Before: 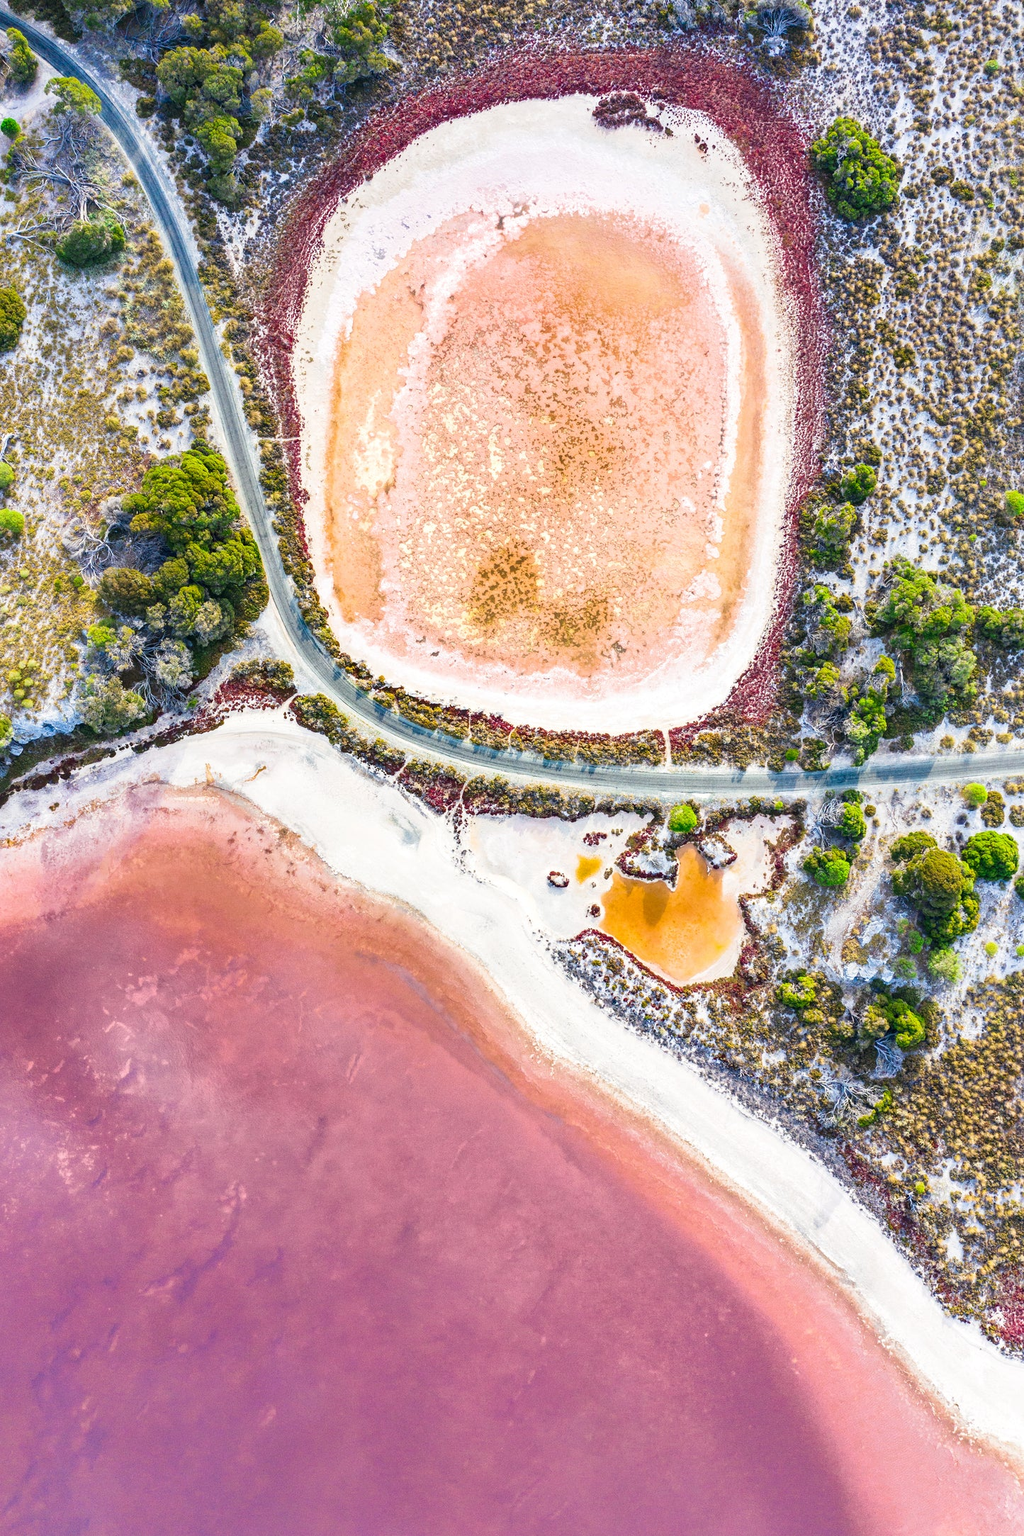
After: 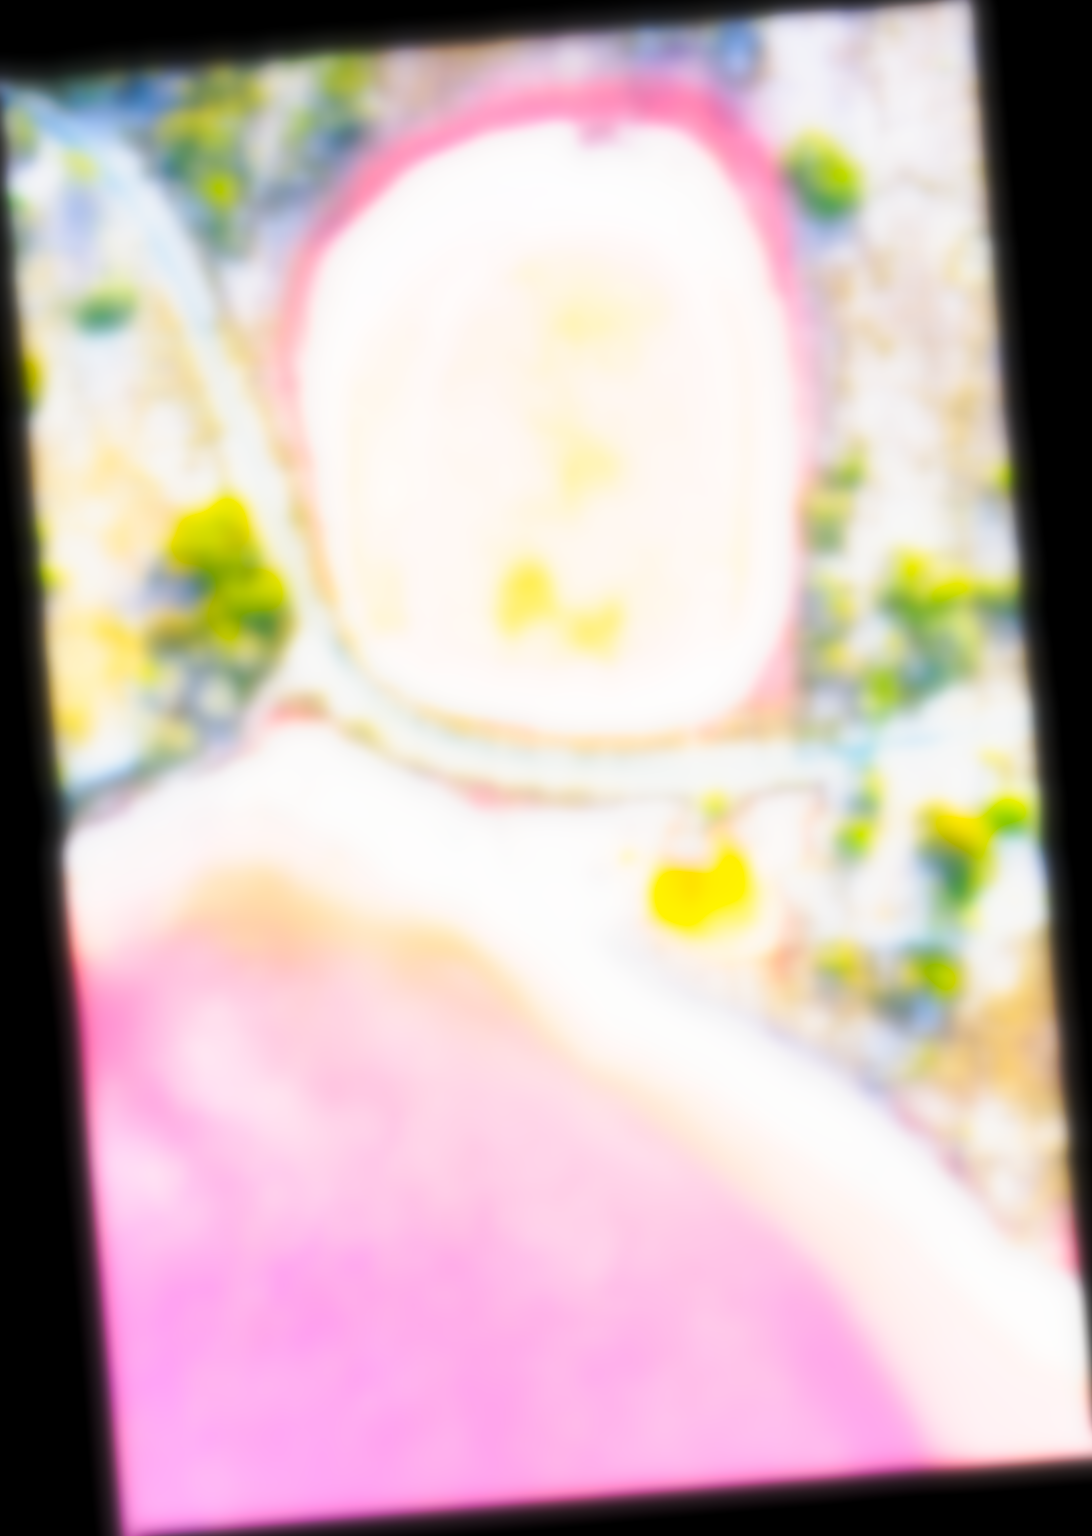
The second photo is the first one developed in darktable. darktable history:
color balance rgb: perceptual saturation grading › global saturation 25%, global vibrance 20%
levels: levels [0.018, 0.493, 1]
contrast equalizer: y [[0.439, 0.44, 0.442, 0.457, 0.493, 0.498], [0.5 ×6], [0.5 ×6], [0 ×6], [0 ×6]], mix 0.59
sharpen: on, module defaults
rotate and perspective: rotation -4.86°, automatic cropping off
tone curve: curves: ch0 [(0, 0) (0.003, 0.004) (0.011, 0.016) (0.025, 0.035) (0.044, 0.062) (0.069, 0.097) (0.1, 0.143) (0.136, 0.205) (0.177, 0.276) (0.224, 0.36) (0.277, 0.461) (0.335, 0.584) (0.399, 0.686) (0.468, 0.783) (0.543, 0.868) (0.623, 0.927) (0.709, 0.96) (0.801, 0.974) (0.898, 0.986) (1, 1)], preserve colors none
lowpass: radius 16, unbound 0
